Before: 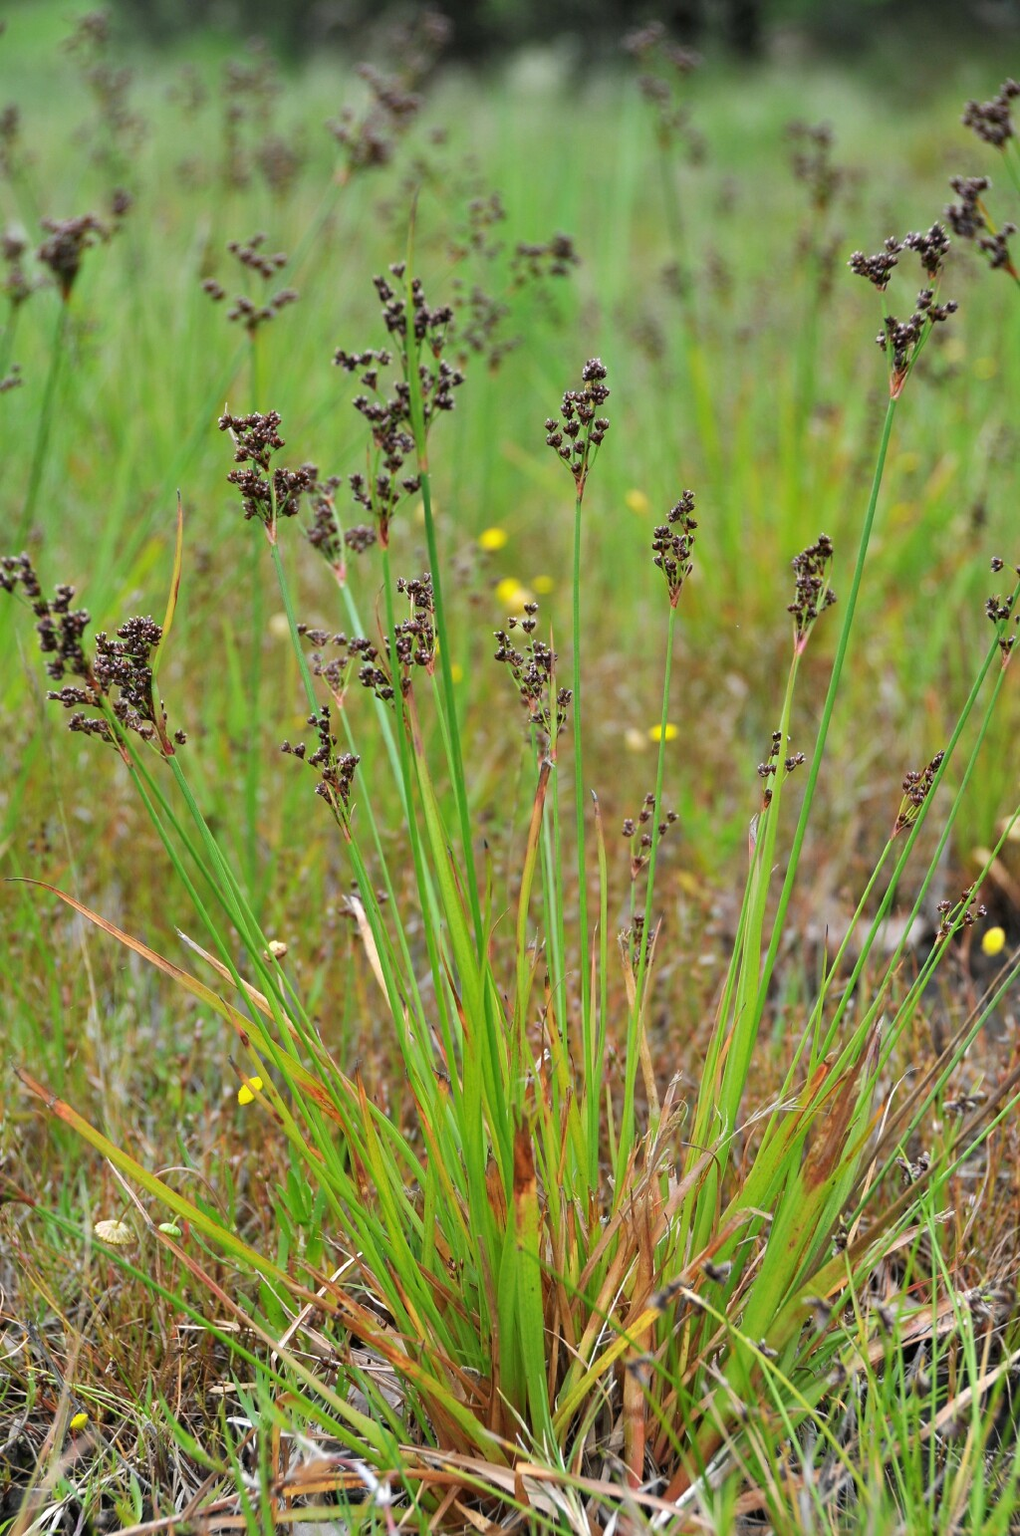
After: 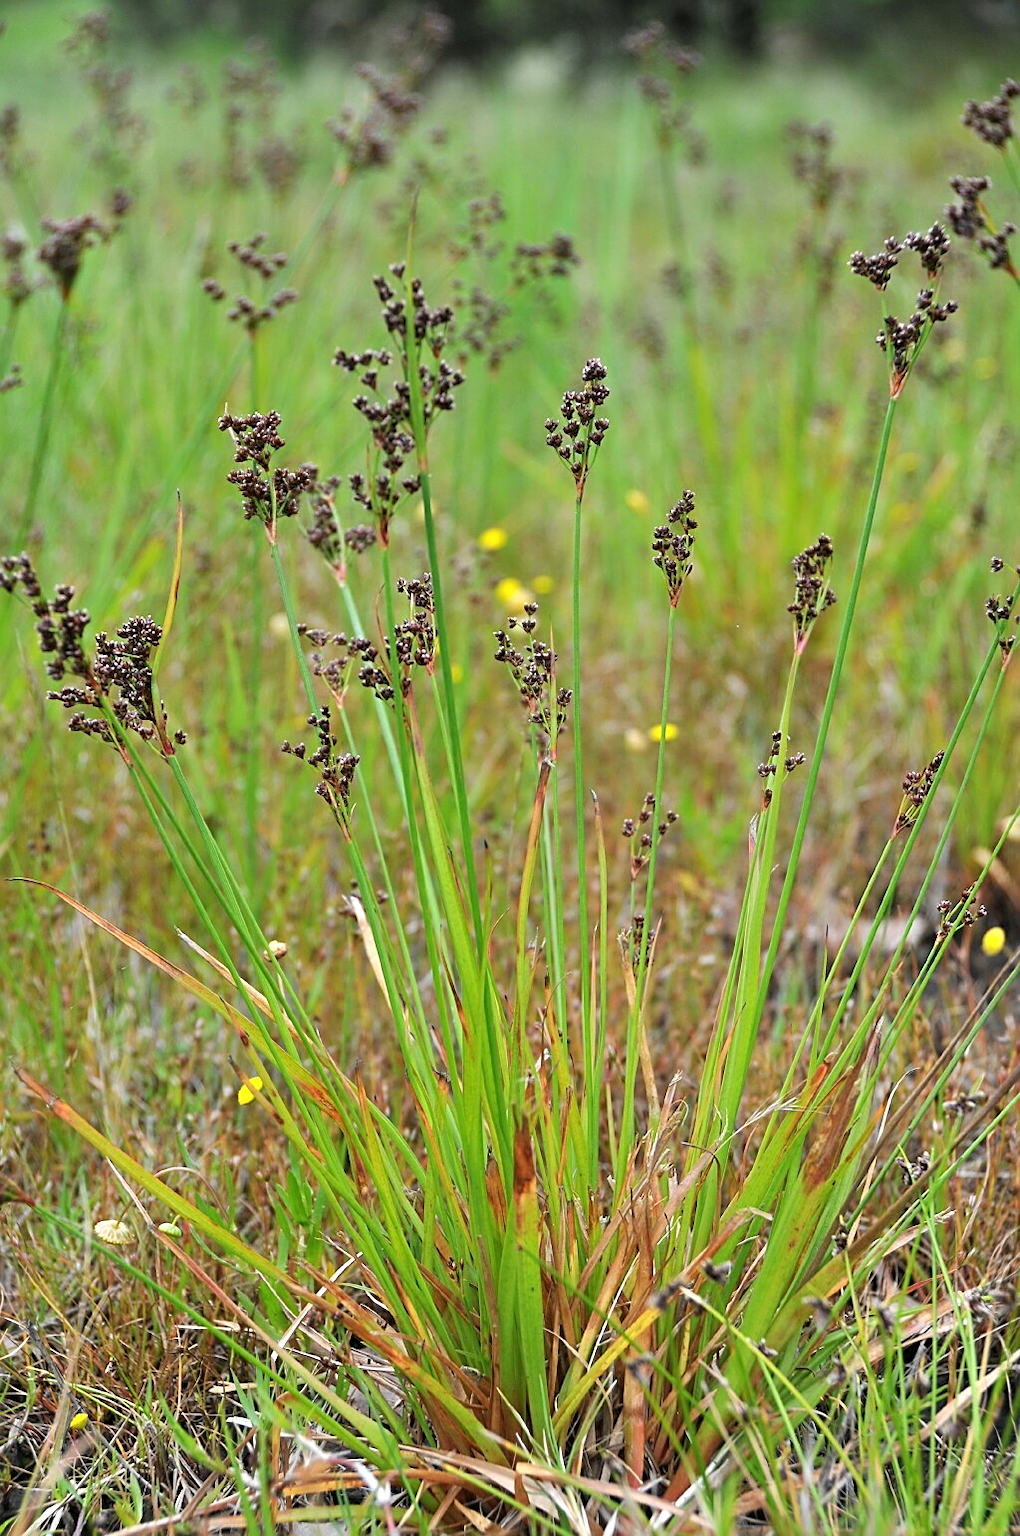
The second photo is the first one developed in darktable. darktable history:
exposure: exposure 0.201 EV, compensate exposure bias true, compensate highlight preservation false
sharpen: on, module defaults
